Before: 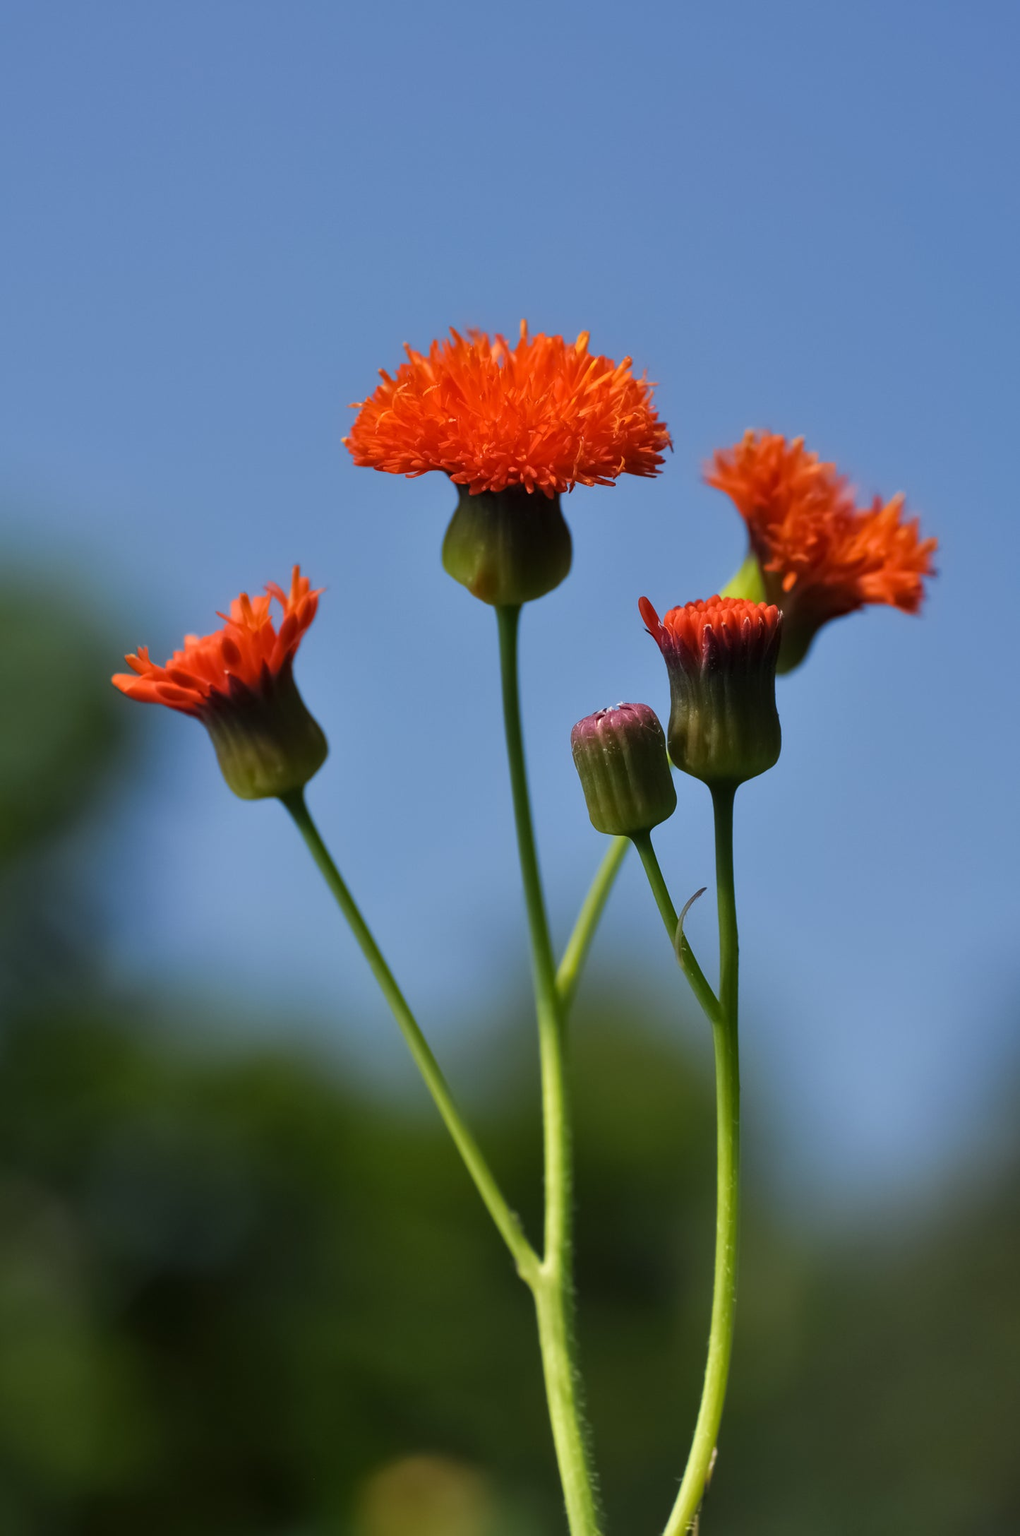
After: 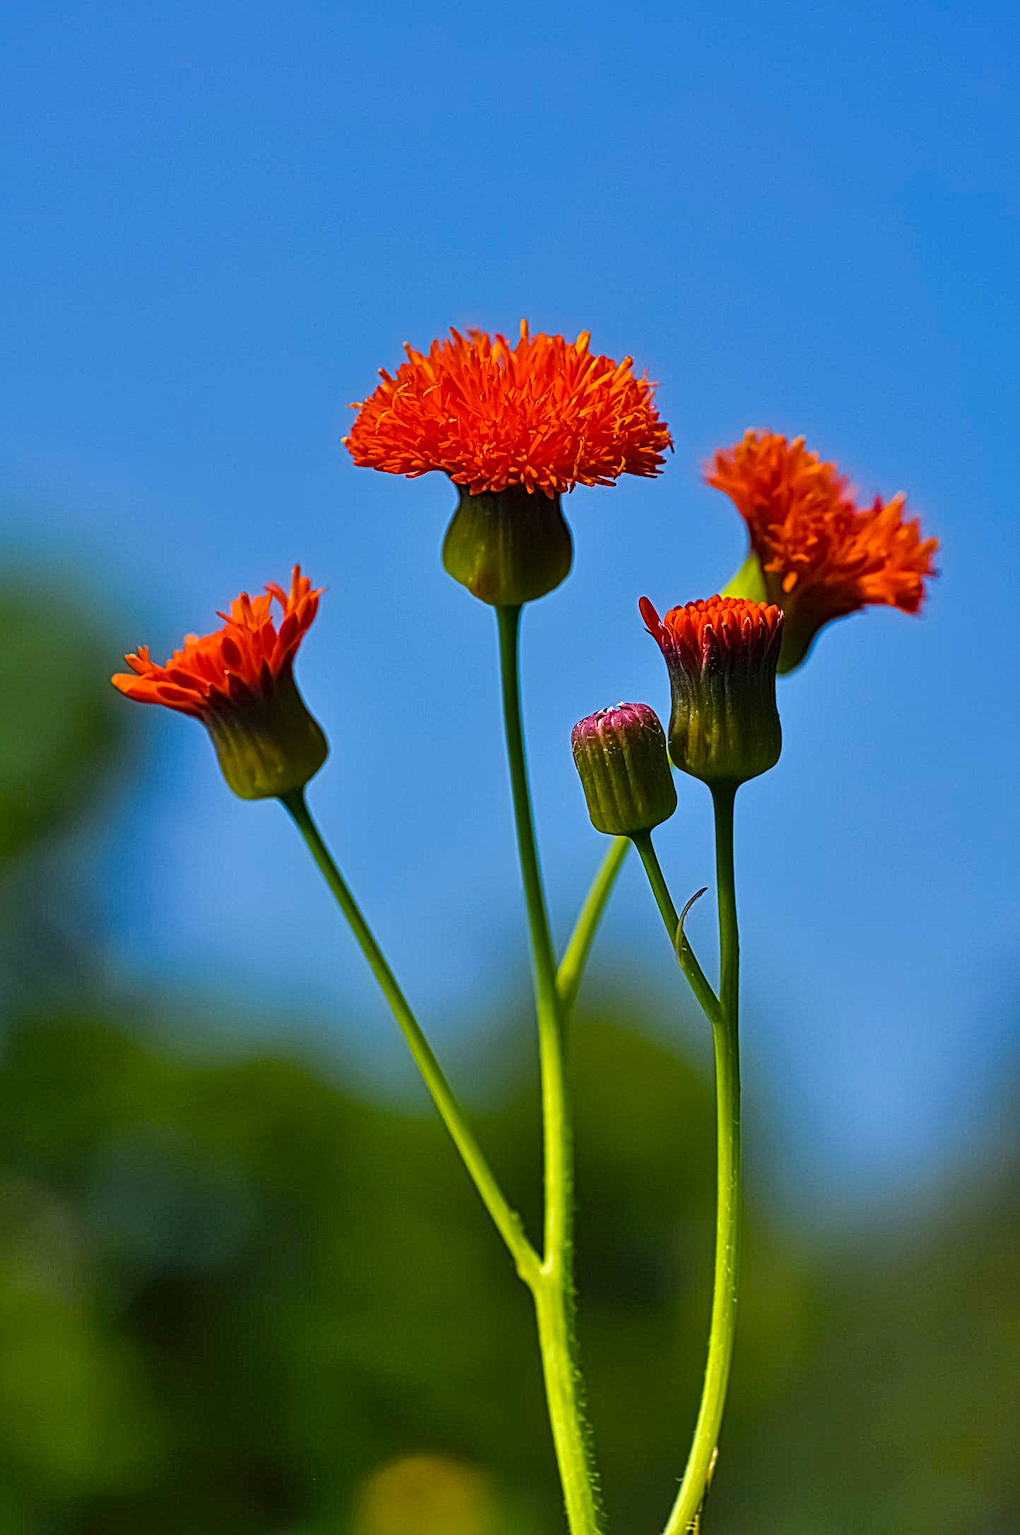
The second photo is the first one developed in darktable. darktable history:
shadows and highlights: soften with gaussian
color balance rgb: linear chroma grading › shadows 9.951%, linear chroma grading › highlights 10.28%, linear chroma grading › global chroma 15.423%, linear chroma grading › mid-tones 14.641%, perceptual saturation grading › global saturation 25.602%
local contrast: mode bilateral grid, contrast 21, coarseness 3, detail 299%, midtone range 0.2
